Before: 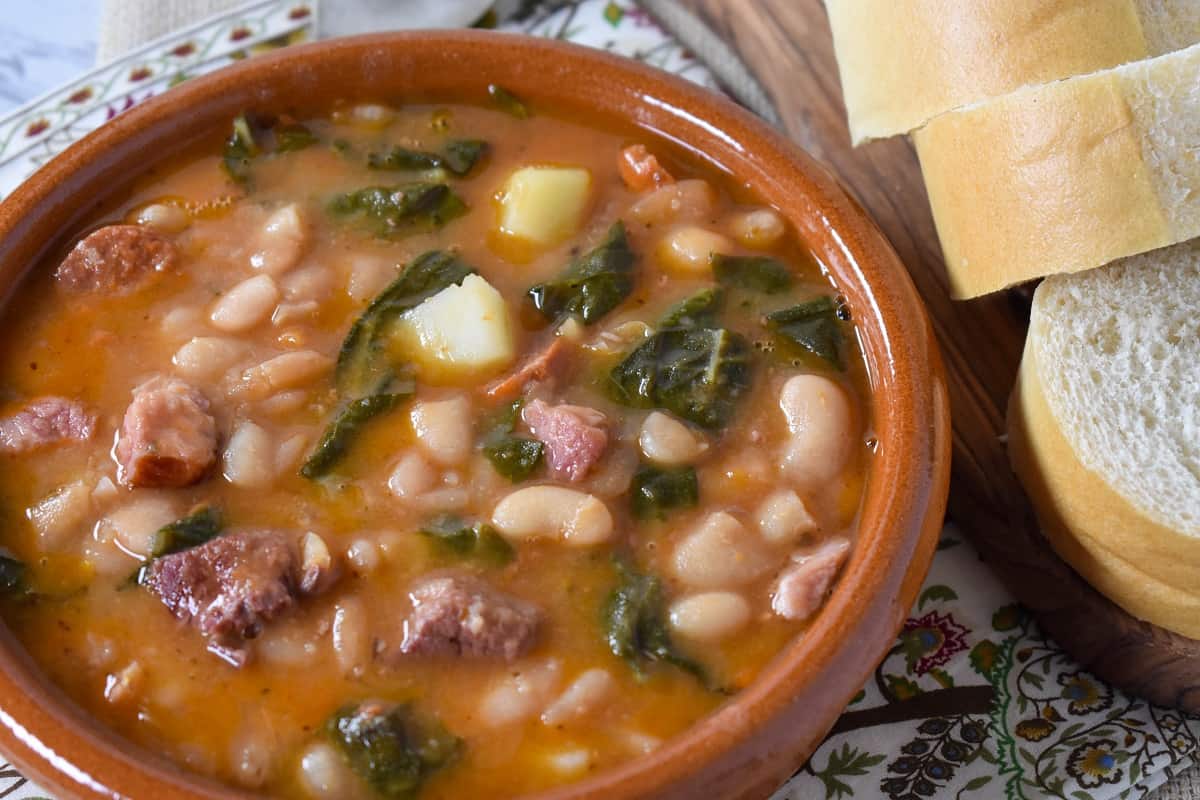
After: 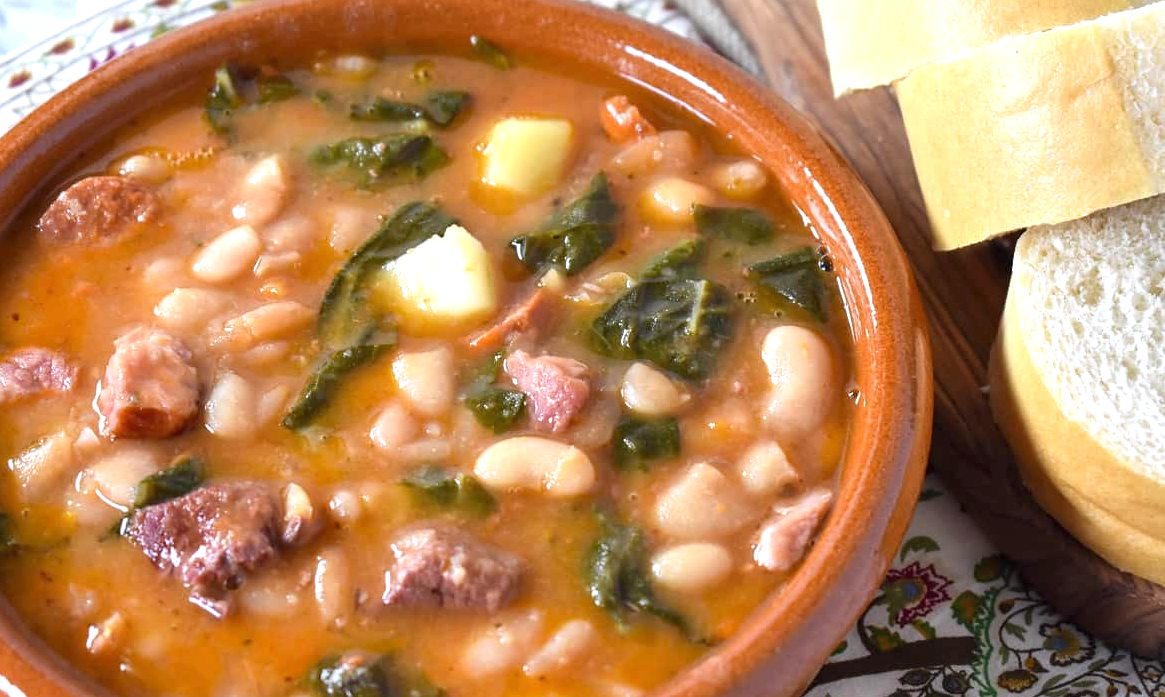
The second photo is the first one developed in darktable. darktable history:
exposure: black level correction 0, exposure 0.7 EV, compensate exposure bias true, compensate highlight preservation false
crop: left 1.507%, top 6.147%, right 1.379%, bottom 6.637%
